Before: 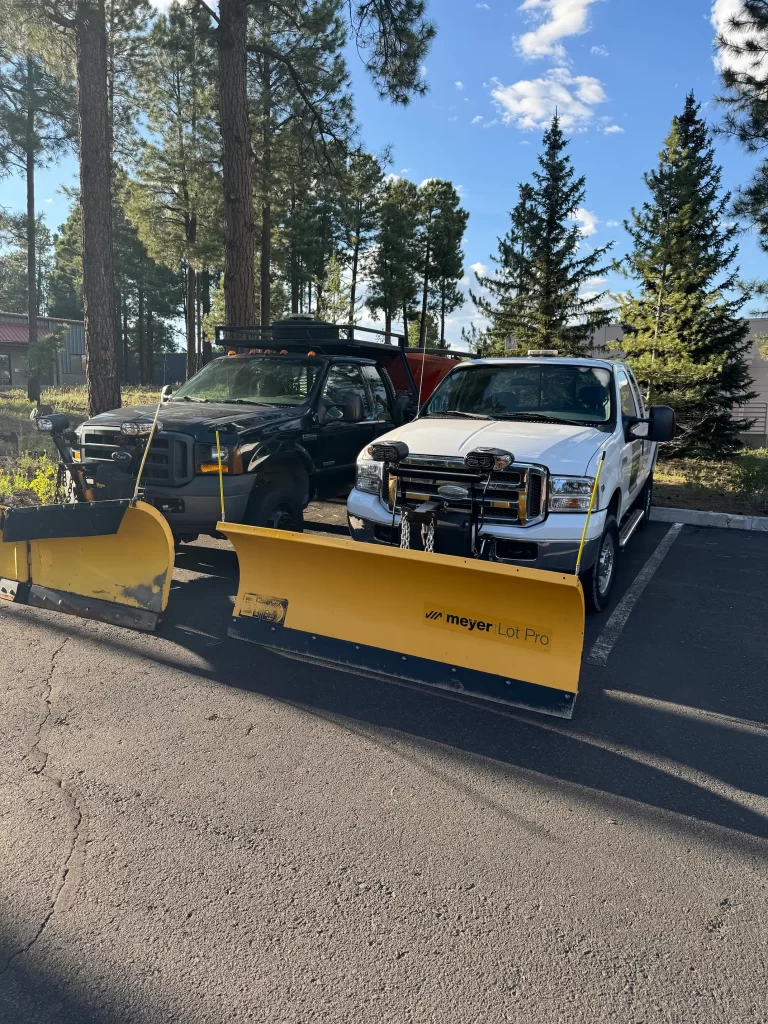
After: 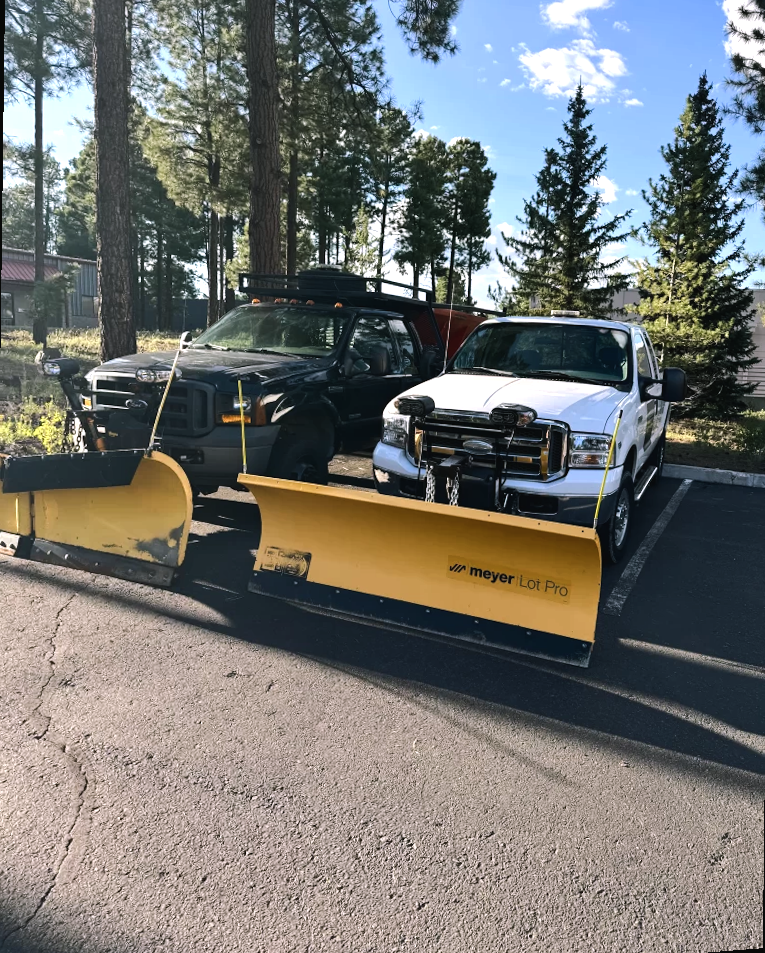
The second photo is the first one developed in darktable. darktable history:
rotate and perspective: rotation 0.679°, lens shift (horizontal) 0.136, crop left 0.009, crop right 0.991, crop top 0.078, crop bottom 0.95
color balance rgb: shadows lift › chroma 2%, shadows lift › hue 135.47°, highlights gain › chroma 2%, highlights gain › hue 291.01°, global offset › luminance 0.5%, perceptual saturation grading › global saturation -10.8%, perceptual saturation grading › highlights -26.83%, perceptual saturation grading › shadows 21.25%, perceptual brilliance grading › highlights 17.77%, perceptual brilliance grading › mid-tones 31.71%, perceptual brilliance grading › shadows -31.01%, global vibrance 24.91%
